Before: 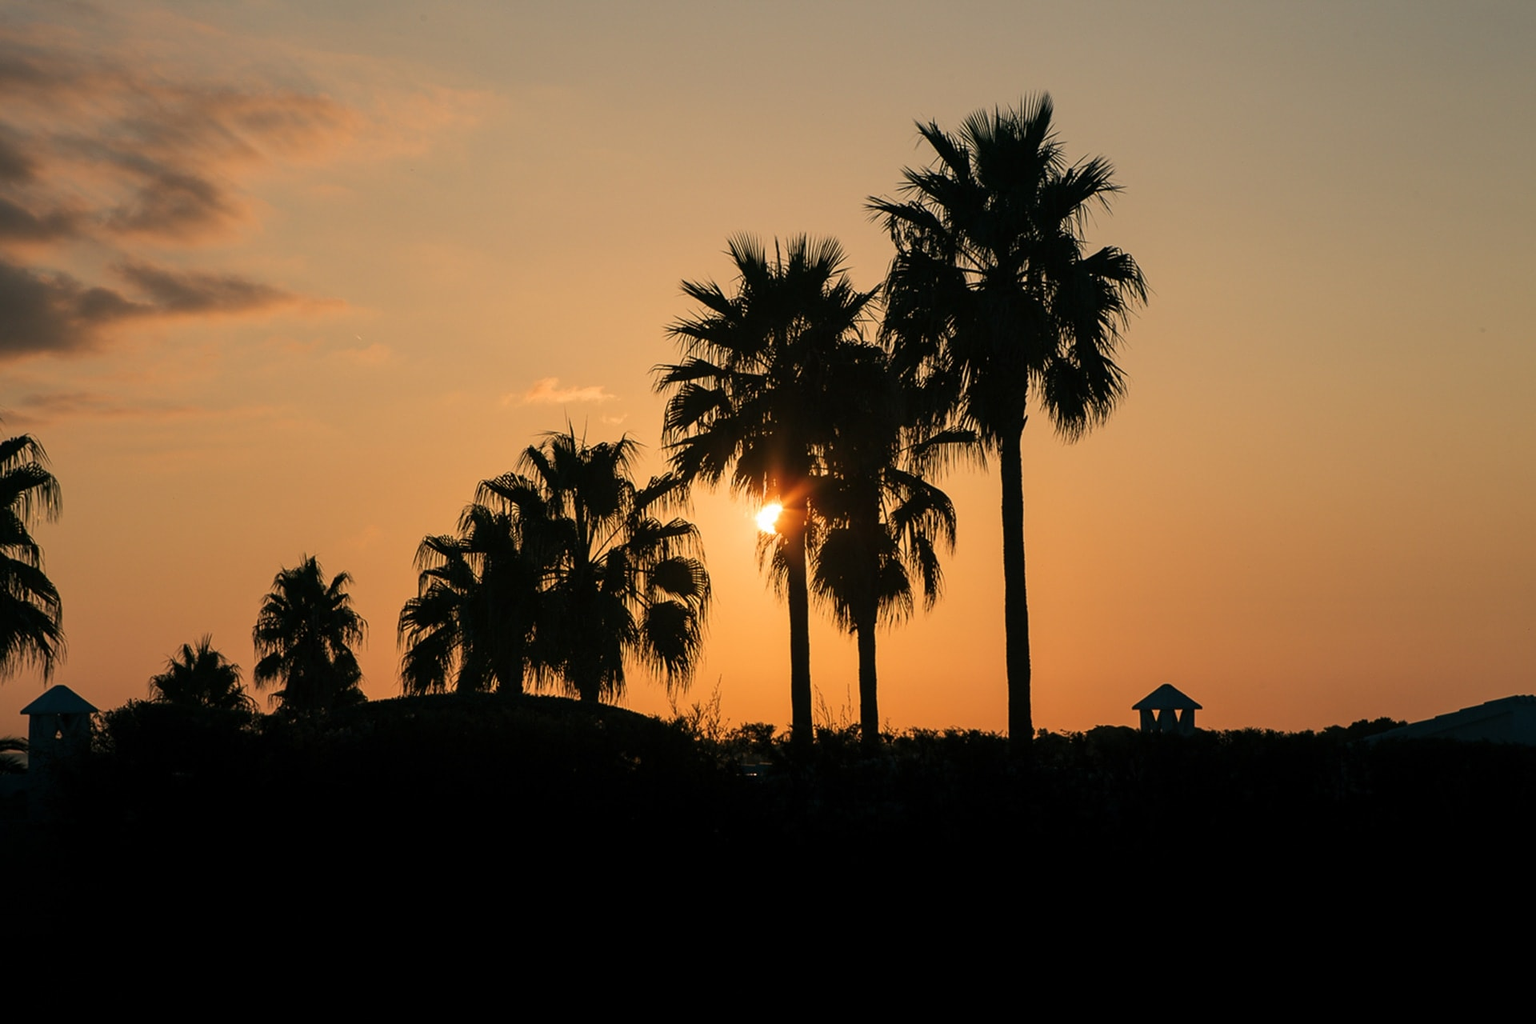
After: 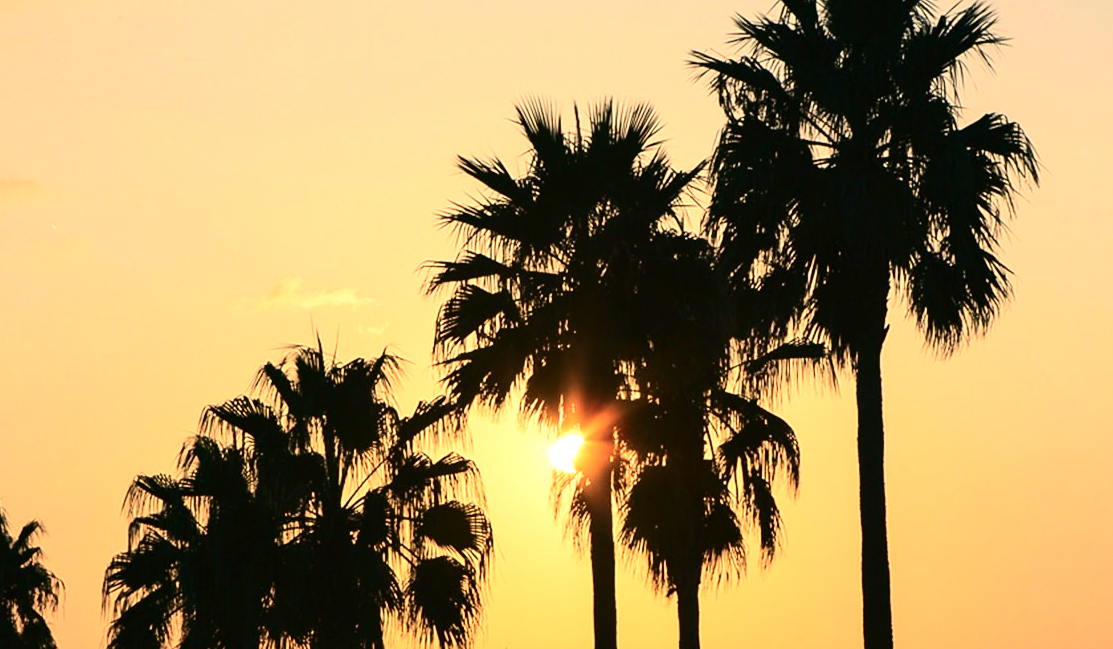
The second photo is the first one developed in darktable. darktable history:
tone curve: curves: ch0 [(0, 0) (0.003, 0.008) (0.011, 0.011) (0.025, 0.018) (0.044, 0.028) (0.069, 0.039) (0.1, 0.056) (0.136, 0.081) (0.177, 0.118) (0.224, 0.164) (0.277, 0.223) (0.335, 0.3) (0.399, 0.399) (0.468, 0.51) (0.543, 0.618) (0.623, 0.71) (0.709, 0.79) (0.801, 0.865) (0.898, 0.93) (1, 1)], color space Lab, independent channels, preserve colors none
exposure: black level correction 0, exposure 1.001 EV, compensate exposure bias true, compensate highlight preservation false
crop: left 20.59%, top 15.287%, right 21.439%, bottom 33.963%
